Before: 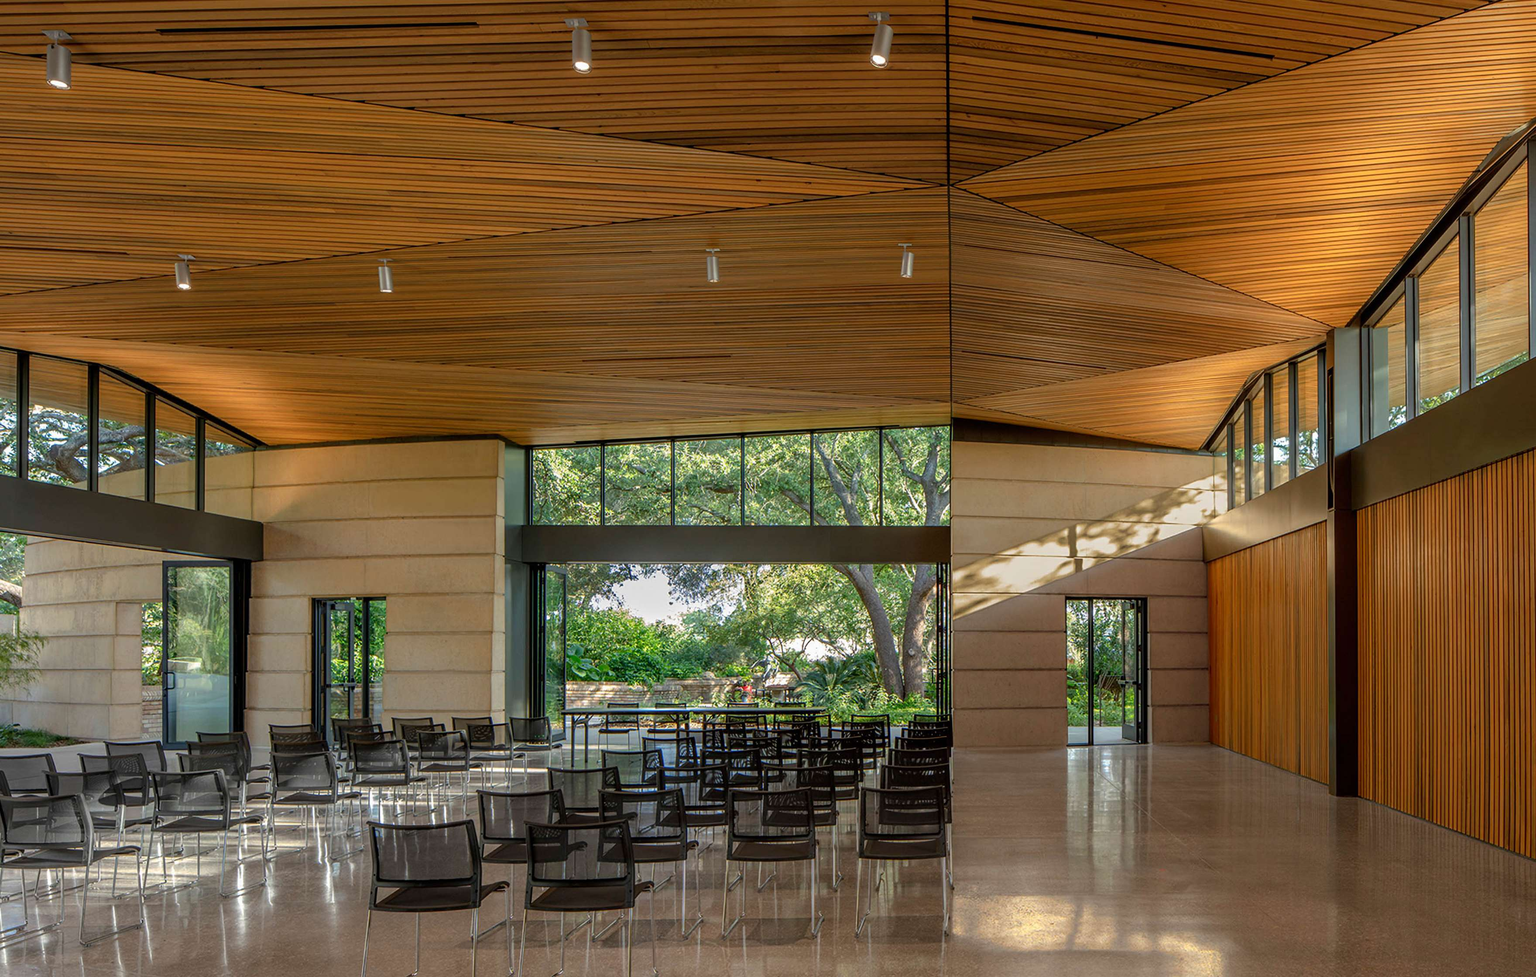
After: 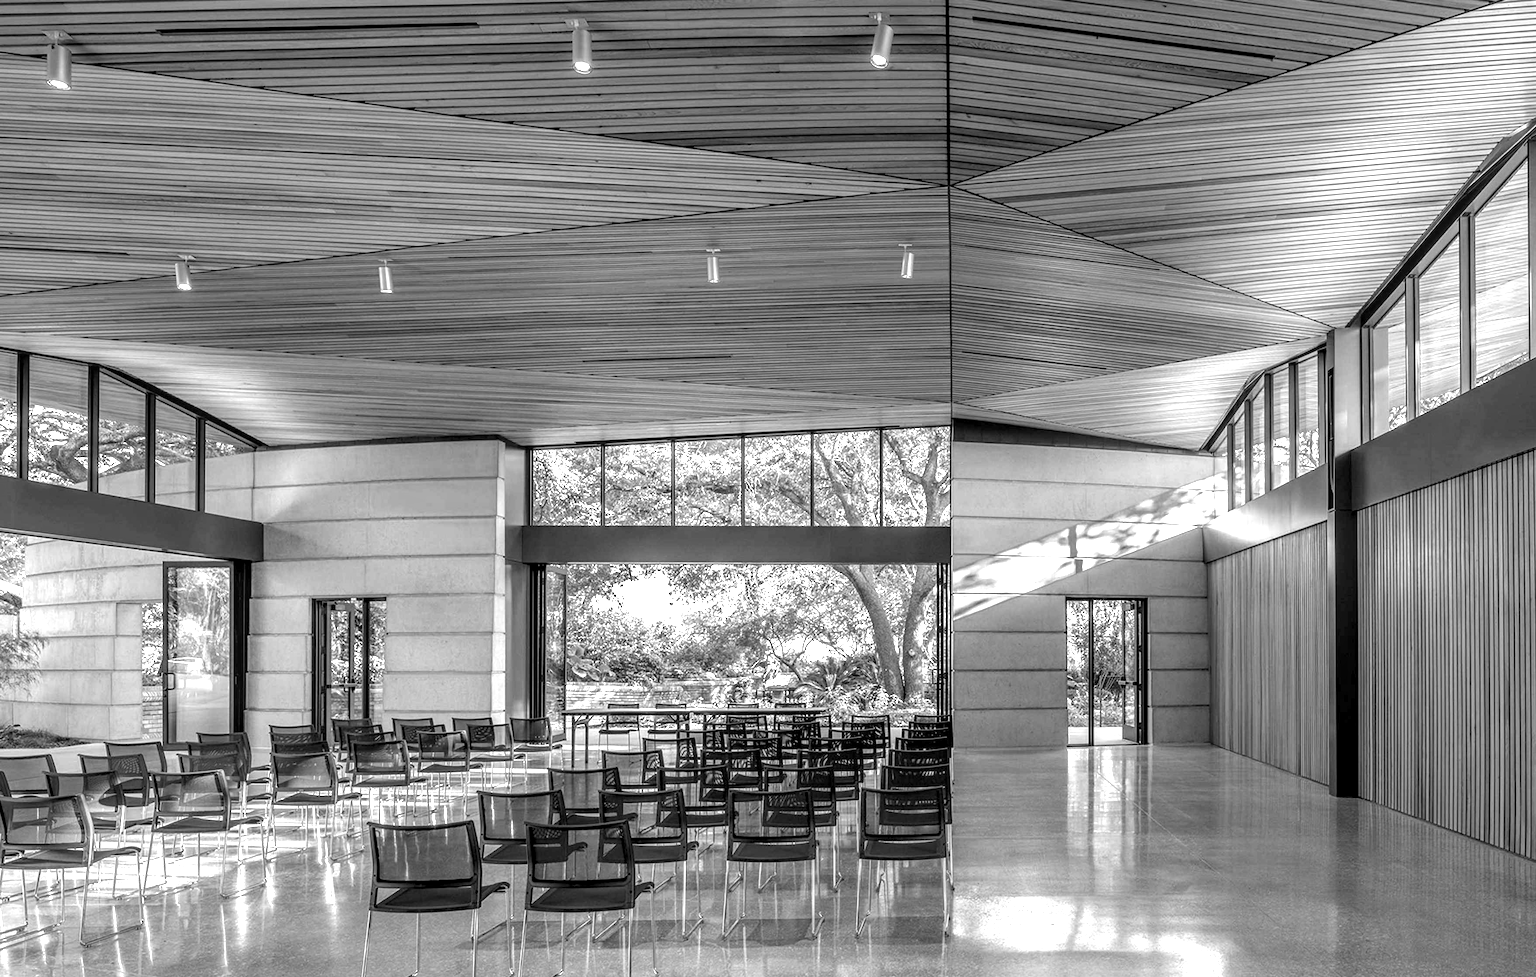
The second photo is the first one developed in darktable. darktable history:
monochrome: on, module defaults
exposure: exposure 1.25 EV, compensate exposure bias true, compensate highlight preservation false
local contrast: detail 130%
white balance: red 1.009, blue 1.027
